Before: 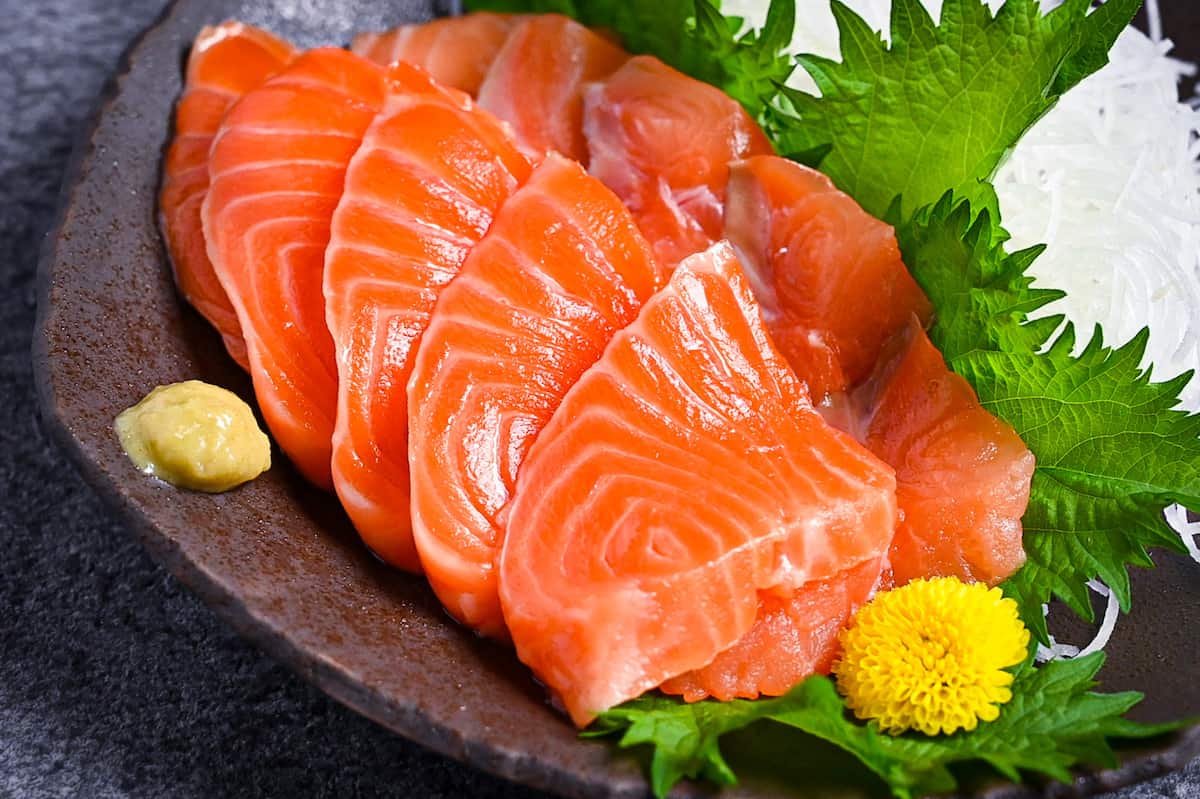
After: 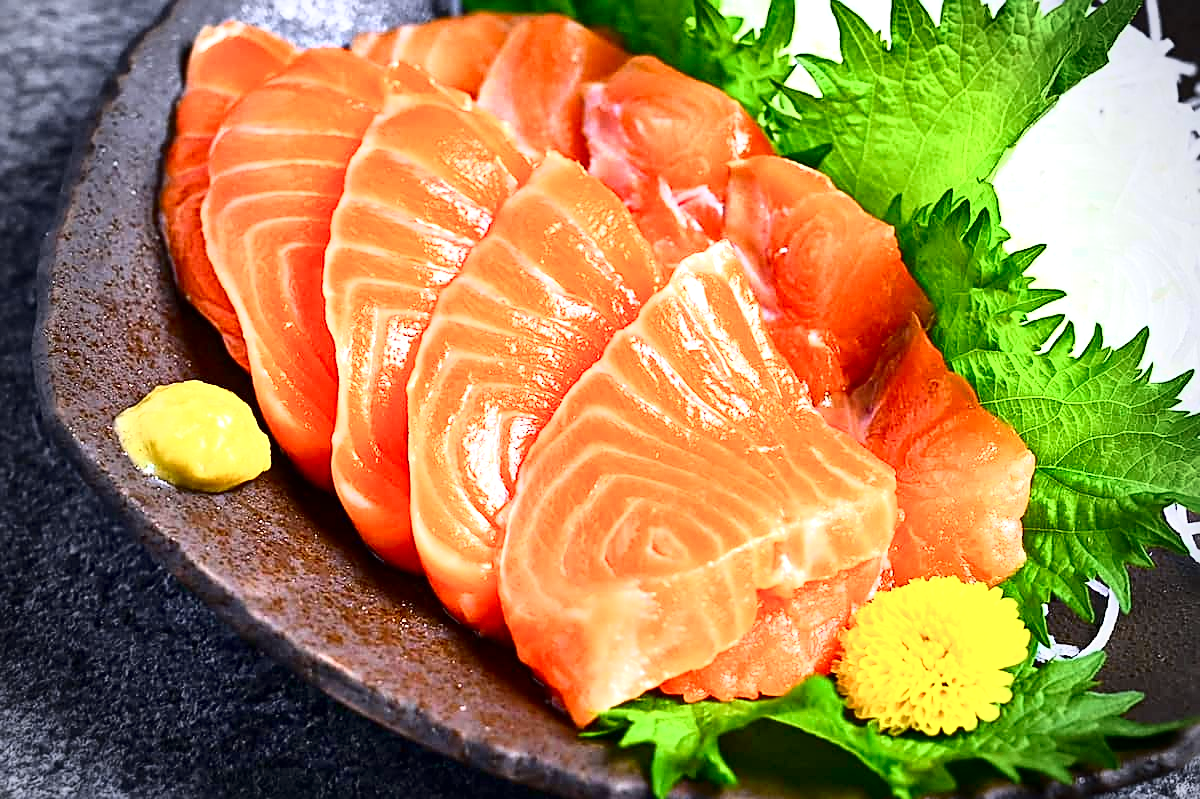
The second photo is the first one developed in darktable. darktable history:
local contrast: mode bilateral grid, contrast 19, coarseness 49, detail 129%, midtone range 0.2
tone curve: curves: ch0 [(0, 0.018) (0.162, 0.128) (0.434, 0.478) (0.667, 0.785) (0.819, 0.943) (1, 0.991)]; ch1 [(0, 0) (0.402, 0.36) (0.476, 0.449) (0.506, 0.505) (0.523, 0.518) (0.582, 0.586) (0.641, 0.668) (0.7, 0.741) (1, 1)]; ch2 [(0, 0) (0.416, 0.403) (0.483, 0.472) (0.503, 0.505) (0.521, 0.519) (0.547, 0.561) (0.597, 0.643) (0.699, 0.759) (0.997, 0.858)], color space Lab, independent channels, preserve colors none
exposure: black level correction 0.001, exposure 0.673 EV, compensate highlight preservation false
sharpen: on, module defaults
vignetting: on, module defaults
